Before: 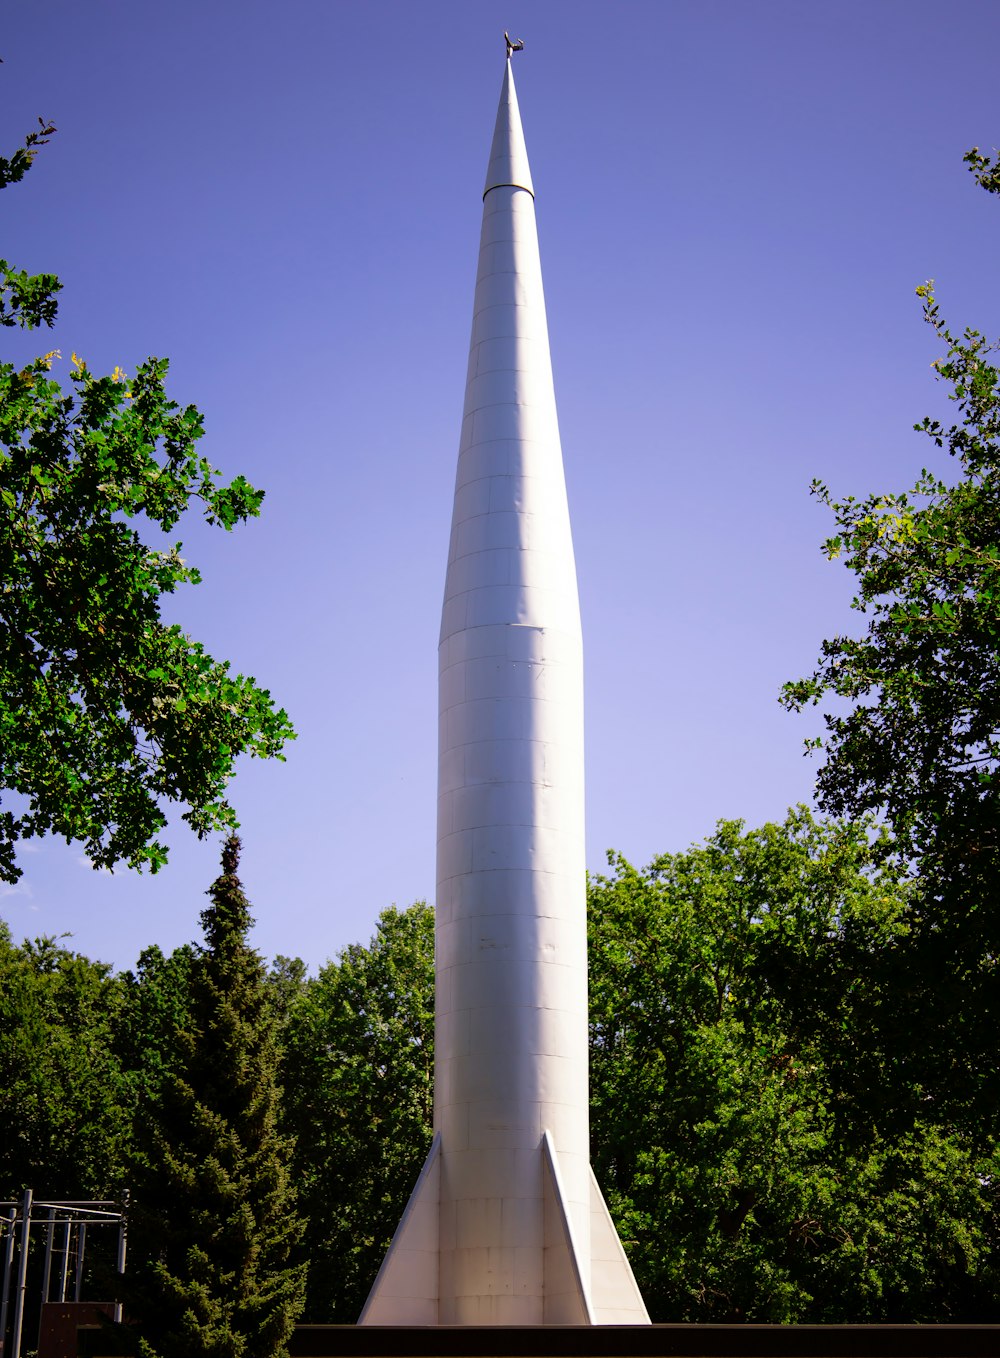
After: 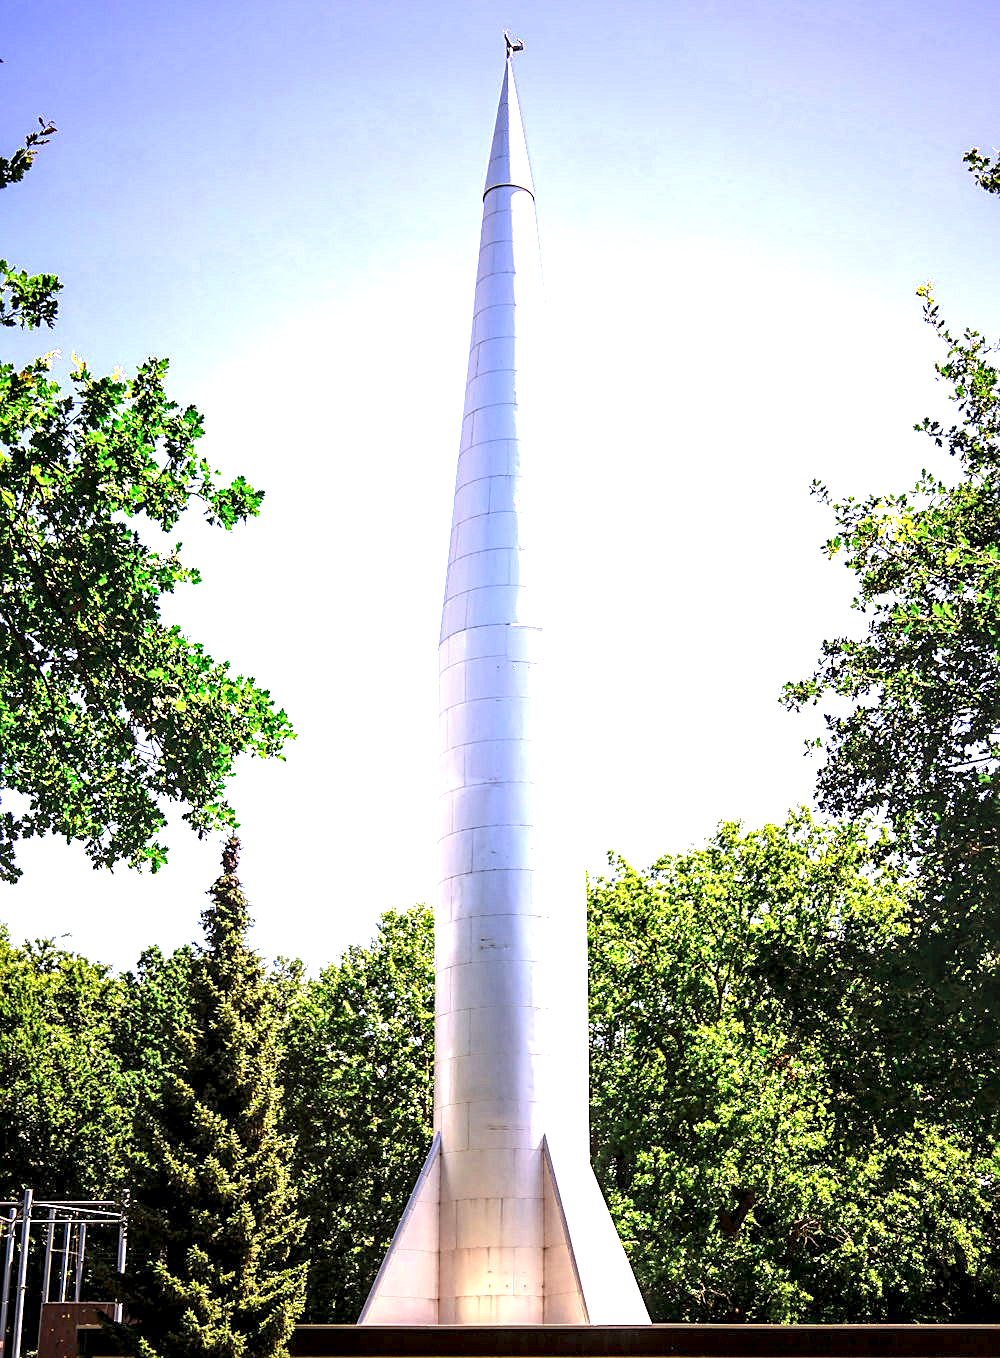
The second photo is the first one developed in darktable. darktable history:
exposure: black level correction 0, exposure 2.155 EV, compensate exposure bias true, compensate highlight preservation false
sharpen: on, module defaults
local contrast: highlights 60%, shadows 60%, detail 160%
contrast equalizer: octaves 7, y [[0.526, 0.53, 0.532, 0.532, 0.53, 0.525], [0.5 ×6], [0.5 ×6], [0 ×6], [0 ×6]]
